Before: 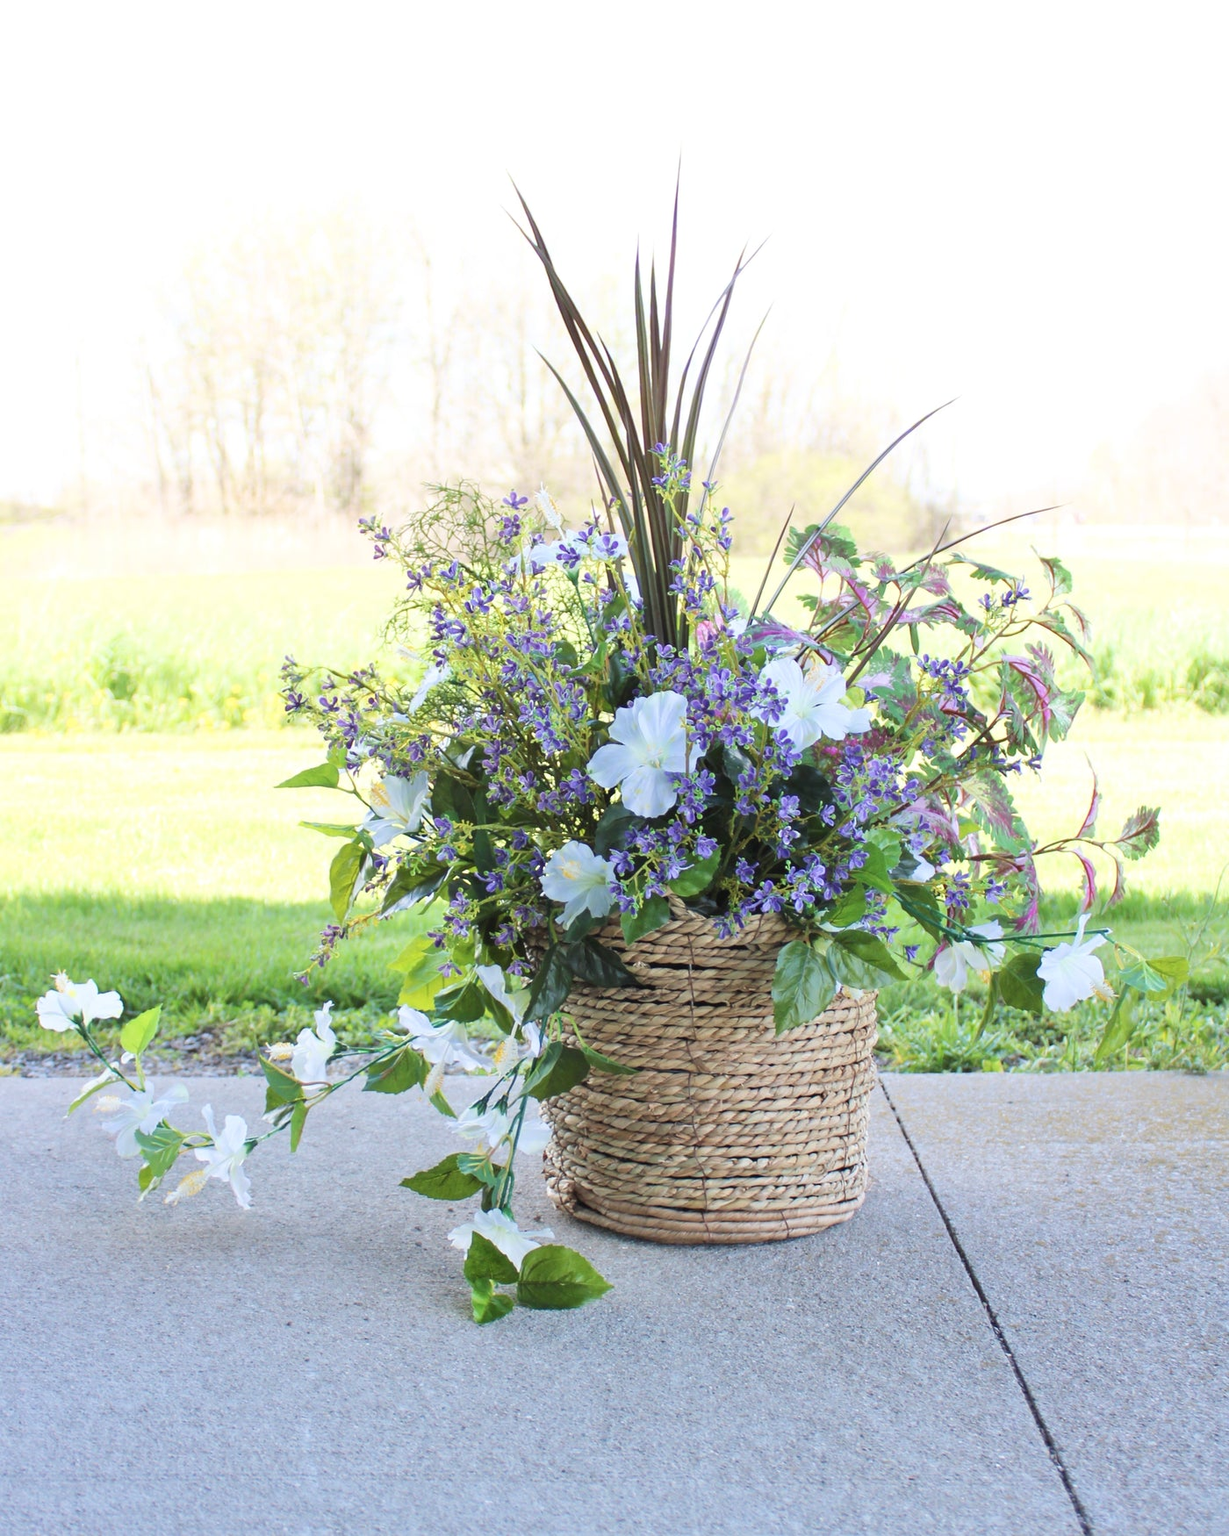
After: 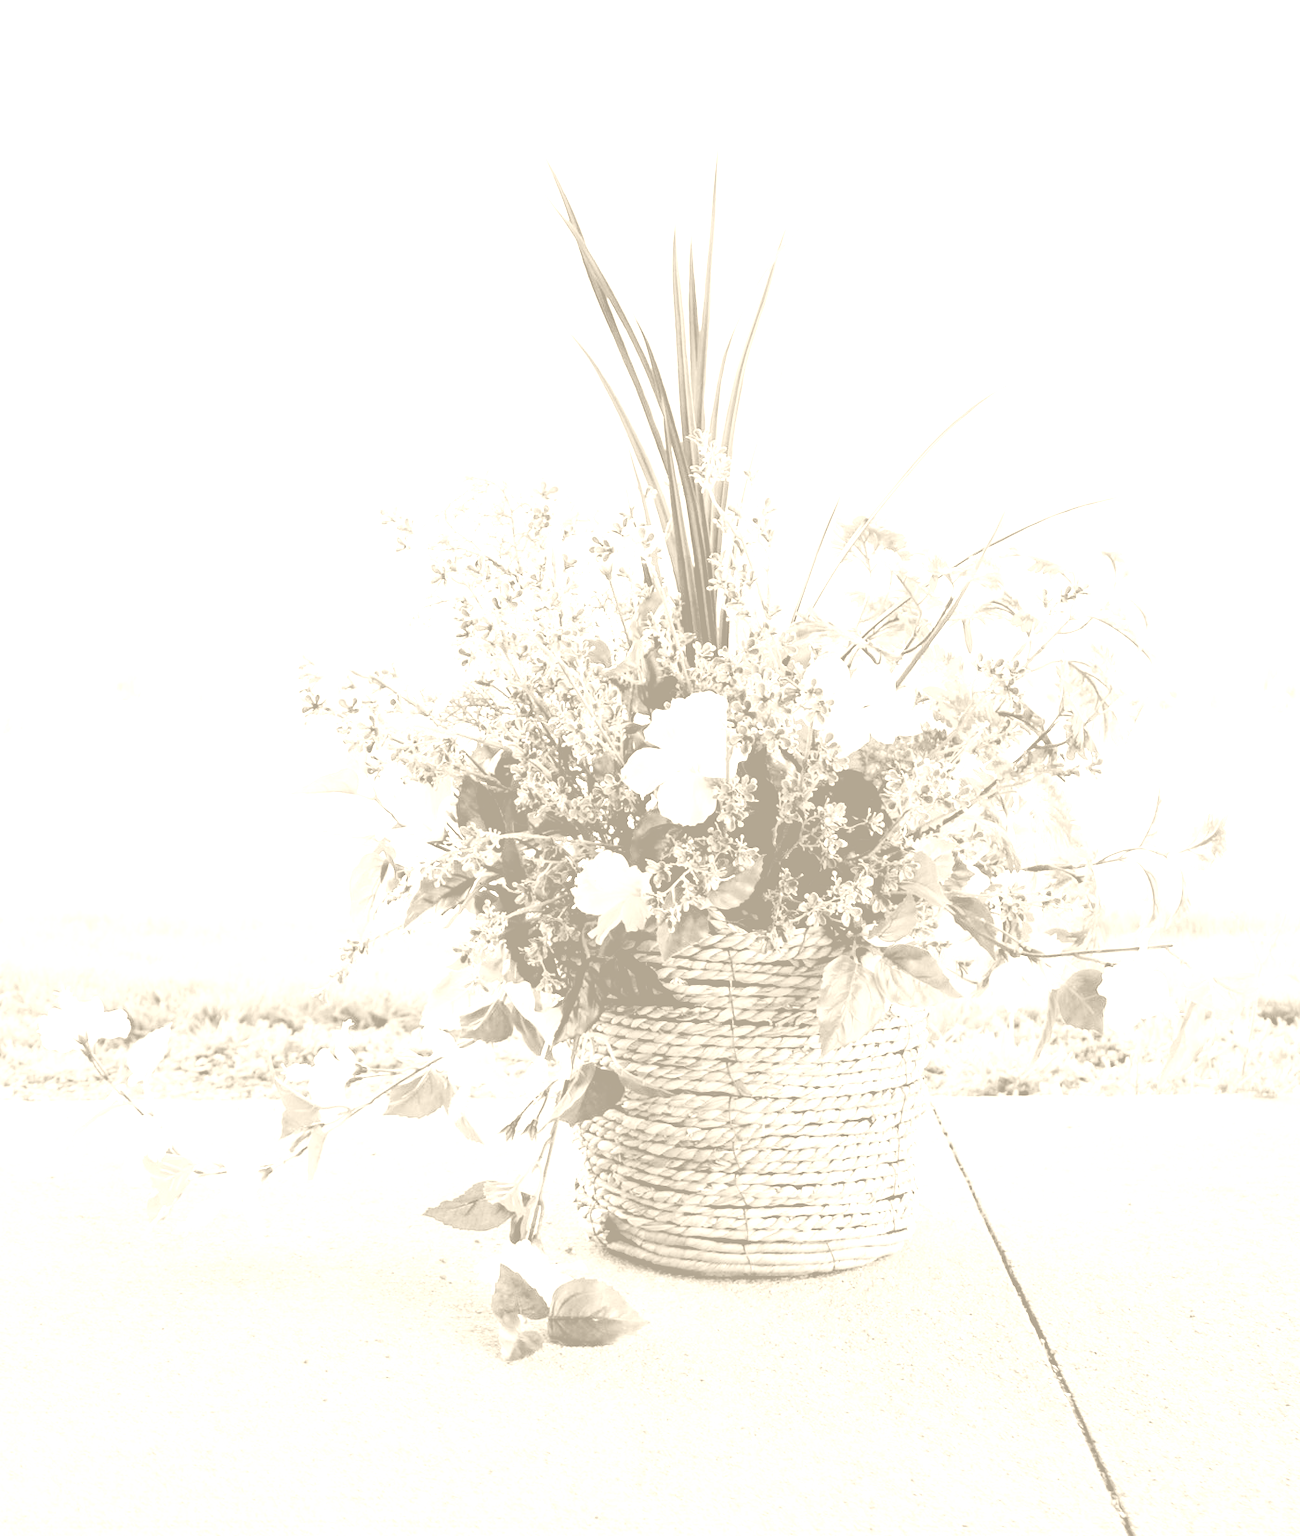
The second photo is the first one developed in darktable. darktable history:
rgb levels: levels [[0.034, 0.472, 0.904], [0, 0.5, 1], [0, 0.5, 1]]
crop and rotate: top 2.479%, bottom 3.018%
tone equalizer: on, module defaults
filmic rgb: black relative exposure -5 EV, white relative exposure 3.5 EV, hardness 3.19, contrast 1.3, highlights saturation mix -50%
colorize: hue 36°, saturation 71%, lightness 80.79%
white balance: red 0.983, blue 1.036
